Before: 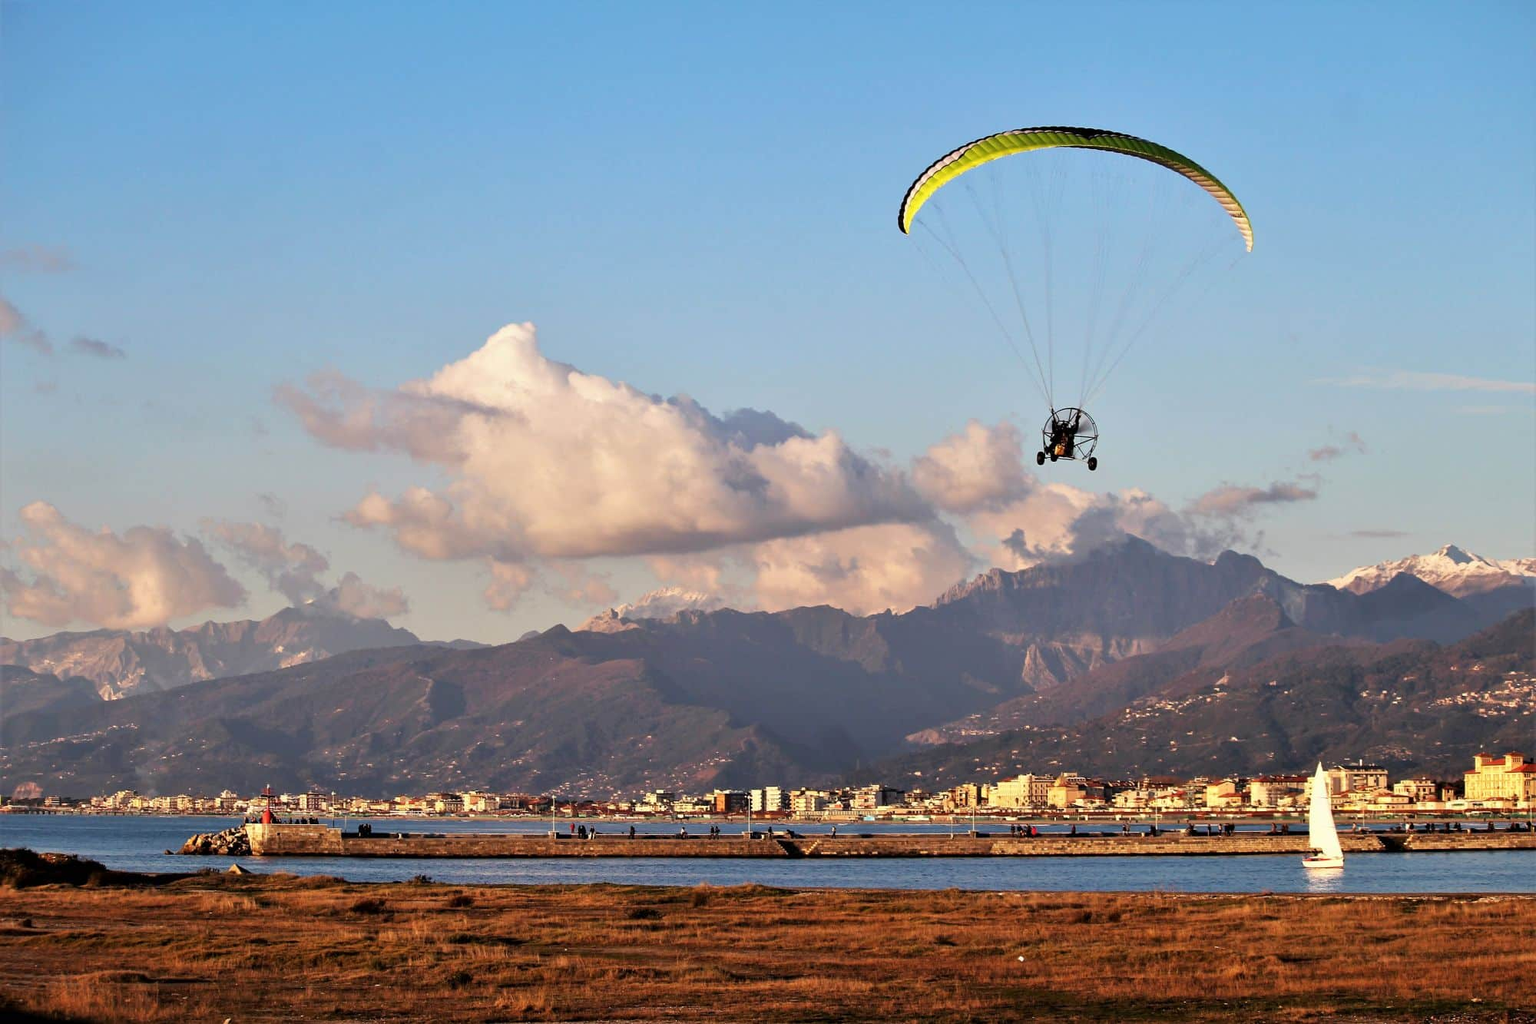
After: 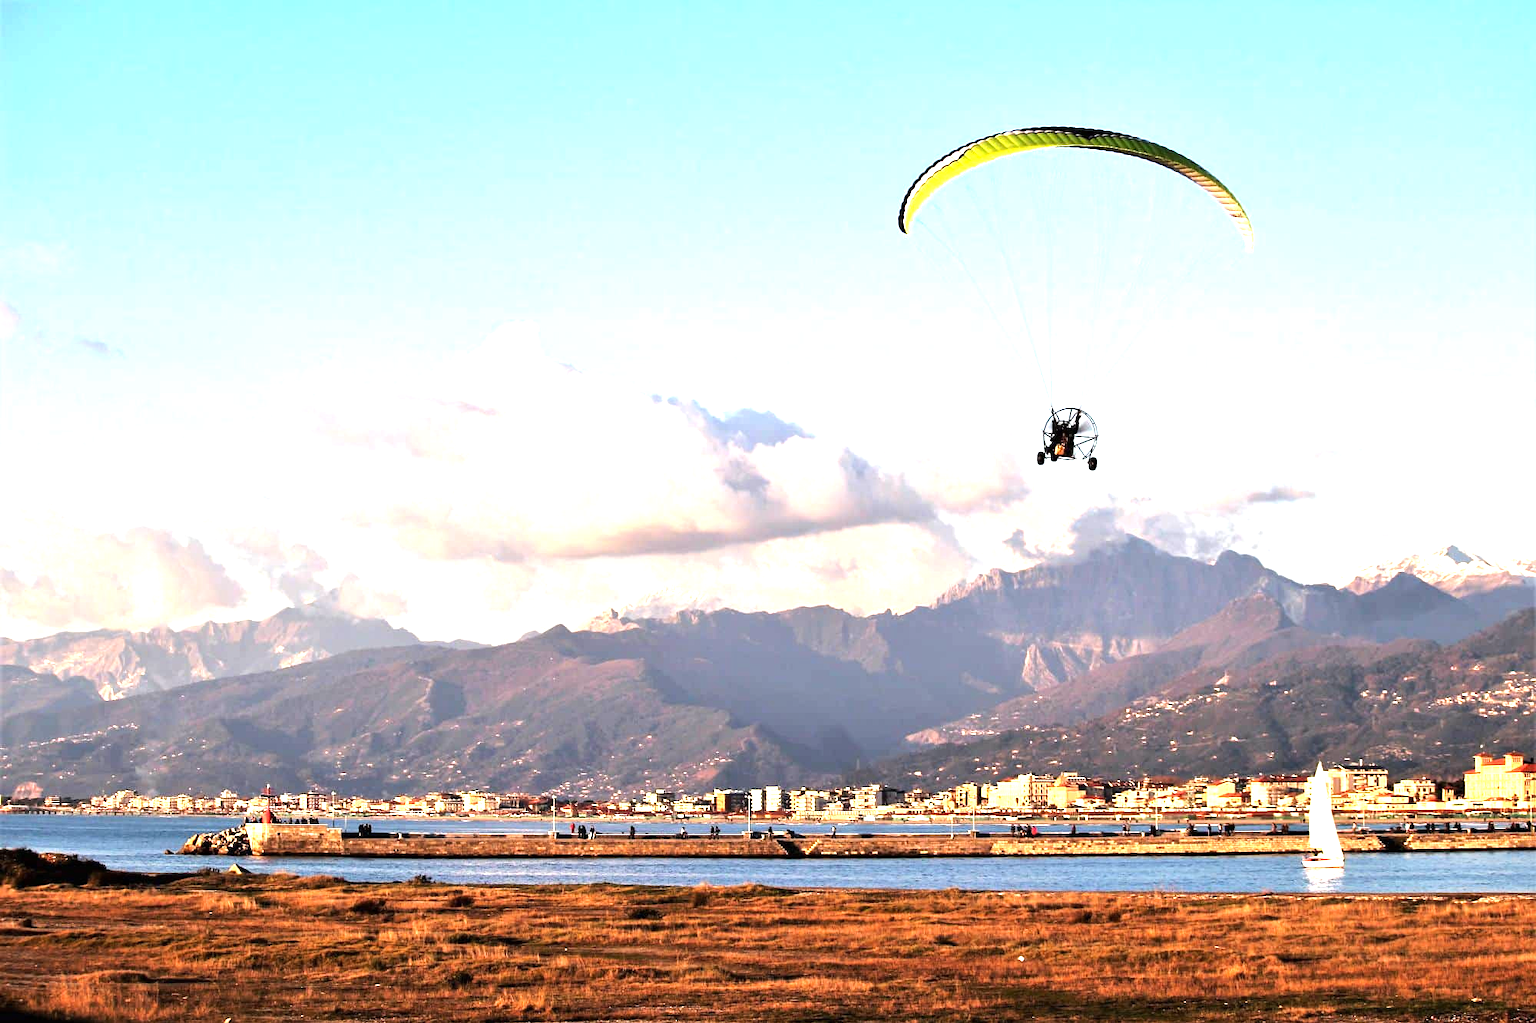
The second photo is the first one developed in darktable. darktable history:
exposure: black level correction 0, exposure 1.1 EV, compensate exposure bias true, compensate highlight preservation false
tone curve: curves: ch0 [(0, 0) (0.003, 0.003) (0.011, 0.011) (0.025, 0.025) (0.044, 0.044) (0.069, 0.069) (0.1, 0.099) (0.136, 0.135) (0.177, 0.176) (0.224, 0.223) (0.277, 0.275) (0.335, 0.333) (0.399, 0.396) (0.468, 0.465) (0.543, 0.545) (0.623, 0.625) (0.709, 0.71) (0.801, 0.801) (0.898, 0.898) (1, 1)], preserve colors none
tone equalizer: -8 EV -0.417 EV, -7 EV -0.389 EV, -6 EV -0.333 EV, -5 EV -0.222 EV, -3 EV 0.222 EV, -2 EV 0.333 EV, -1 EV 0.389 EV, +0 EV 0.417 EV, edges refinement/feathering 500, mask exposure compensation -1.57 EV, preserve details no
